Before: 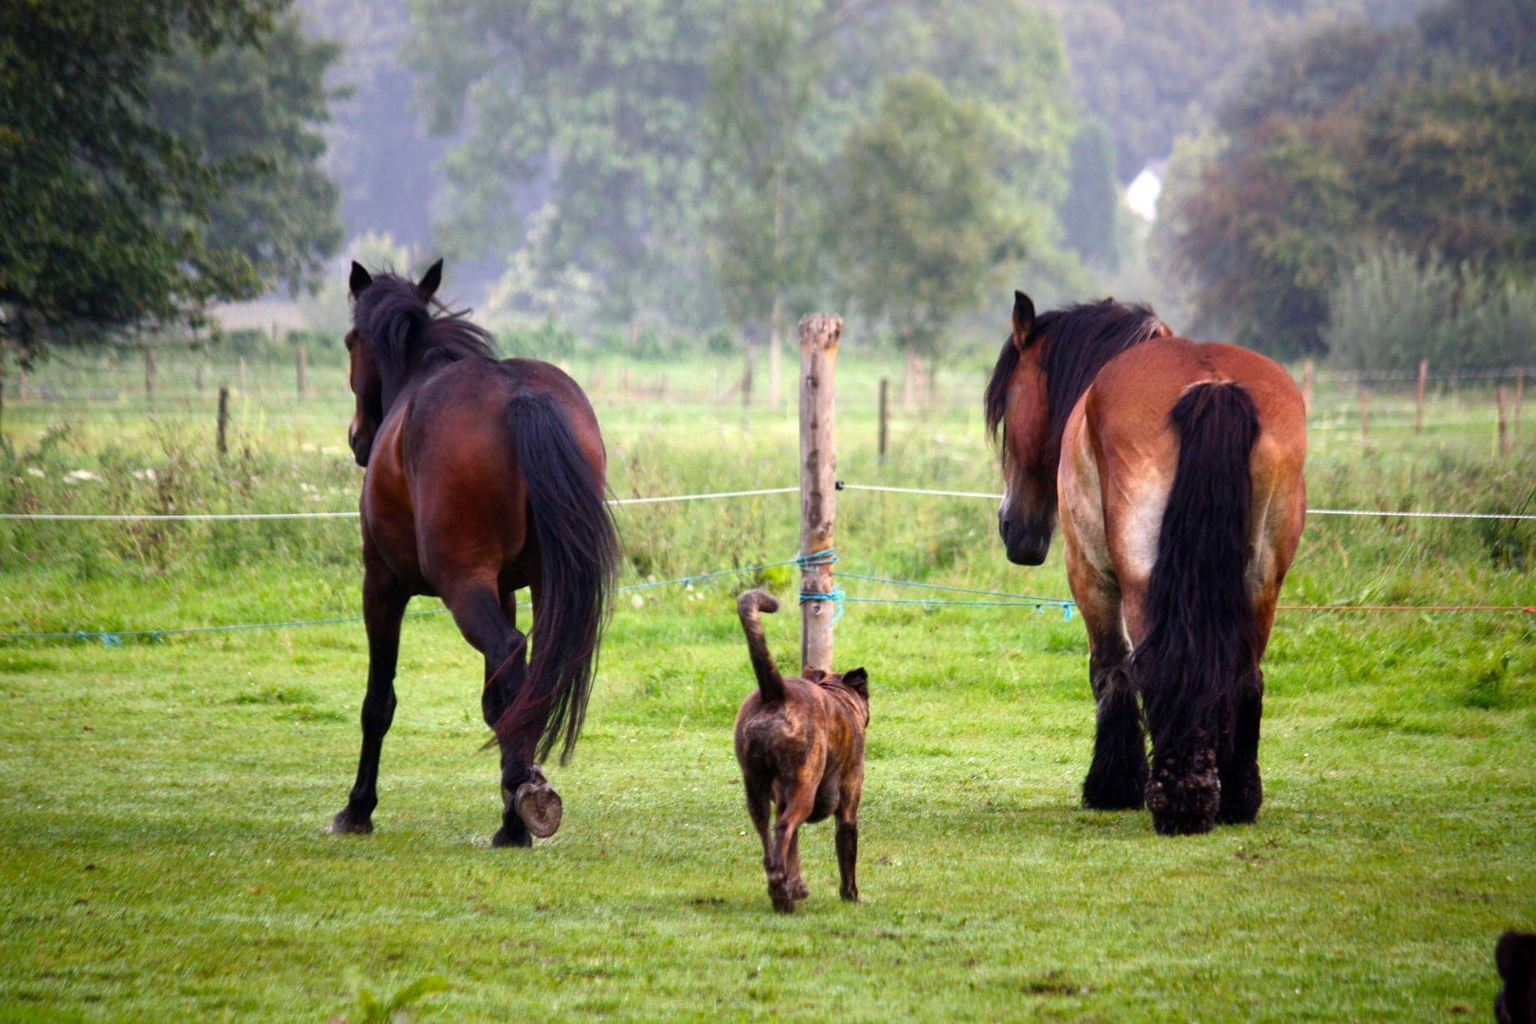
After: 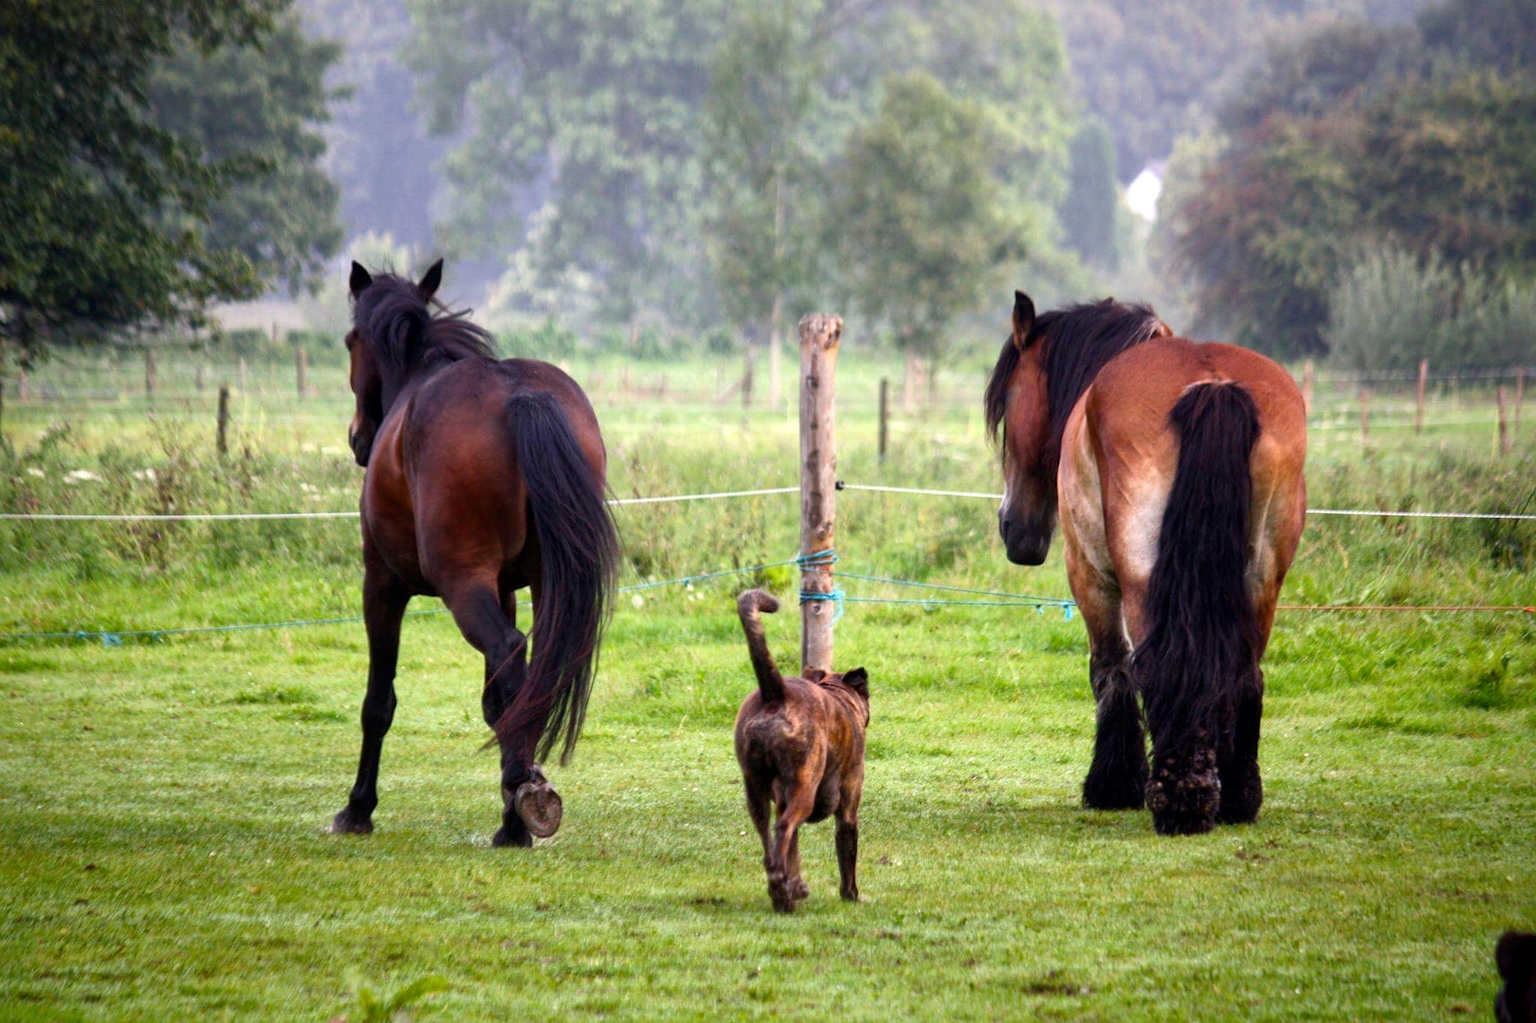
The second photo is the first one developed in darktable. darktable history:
color calibration: illuminant same as pipeline (D50), adaptation none (bypass), x 0.332, y 0.333, temperature 5023.71 K
local contrast: mode bilateral grid, contrast 19, coarseness 50, detail 121%, midtone range 0.2
